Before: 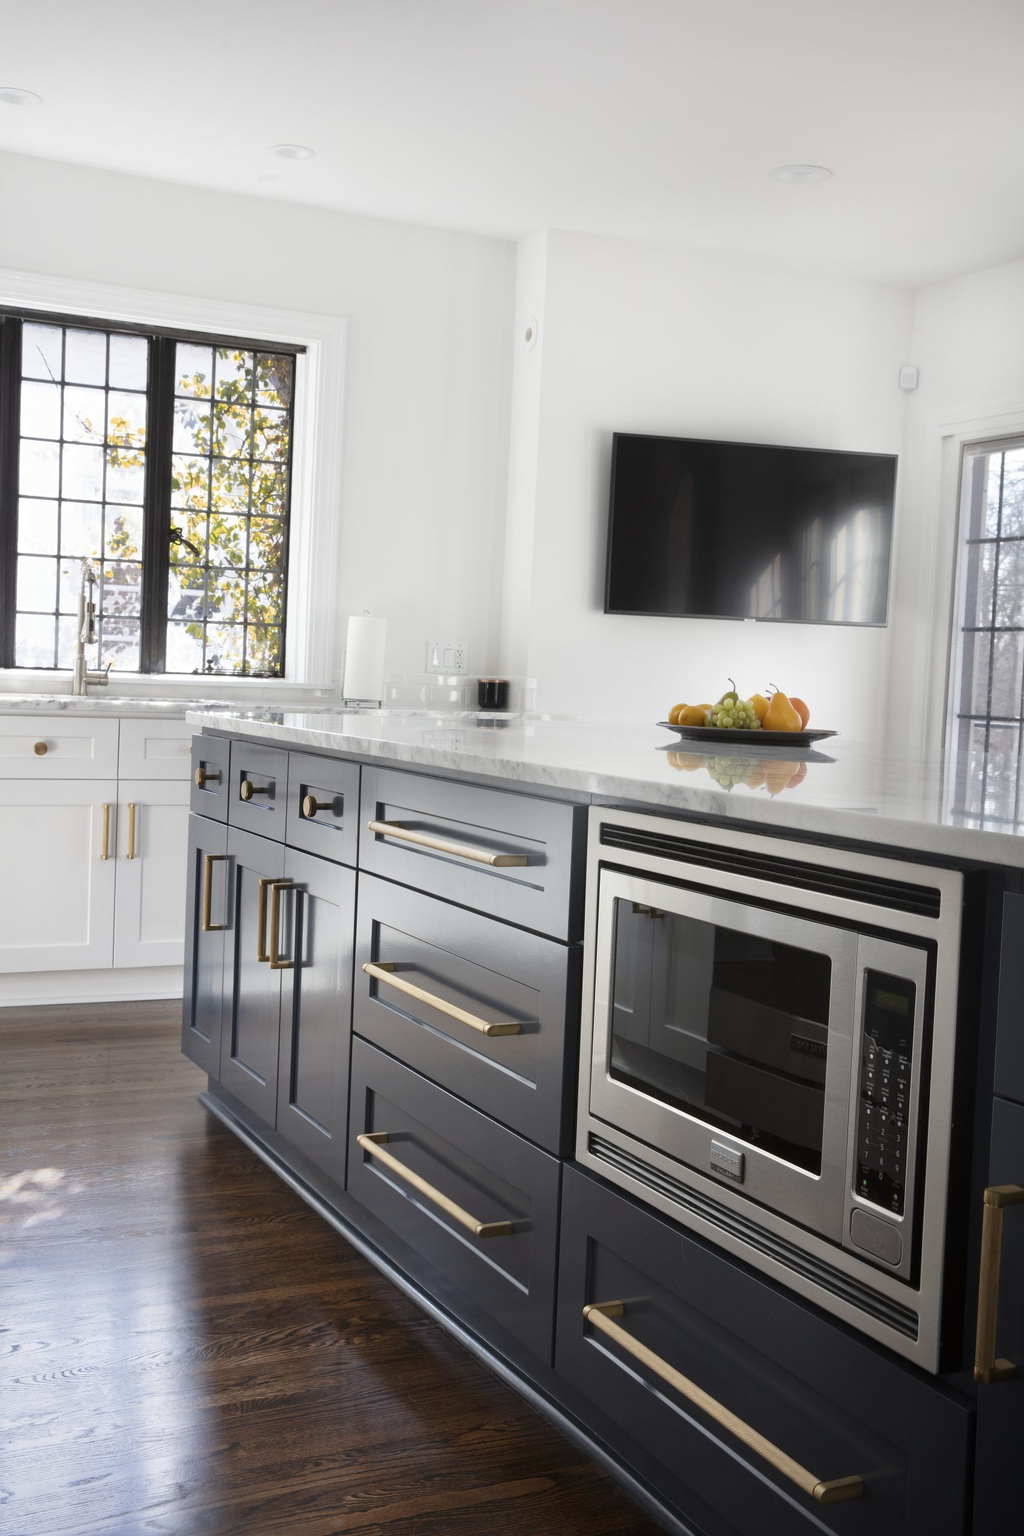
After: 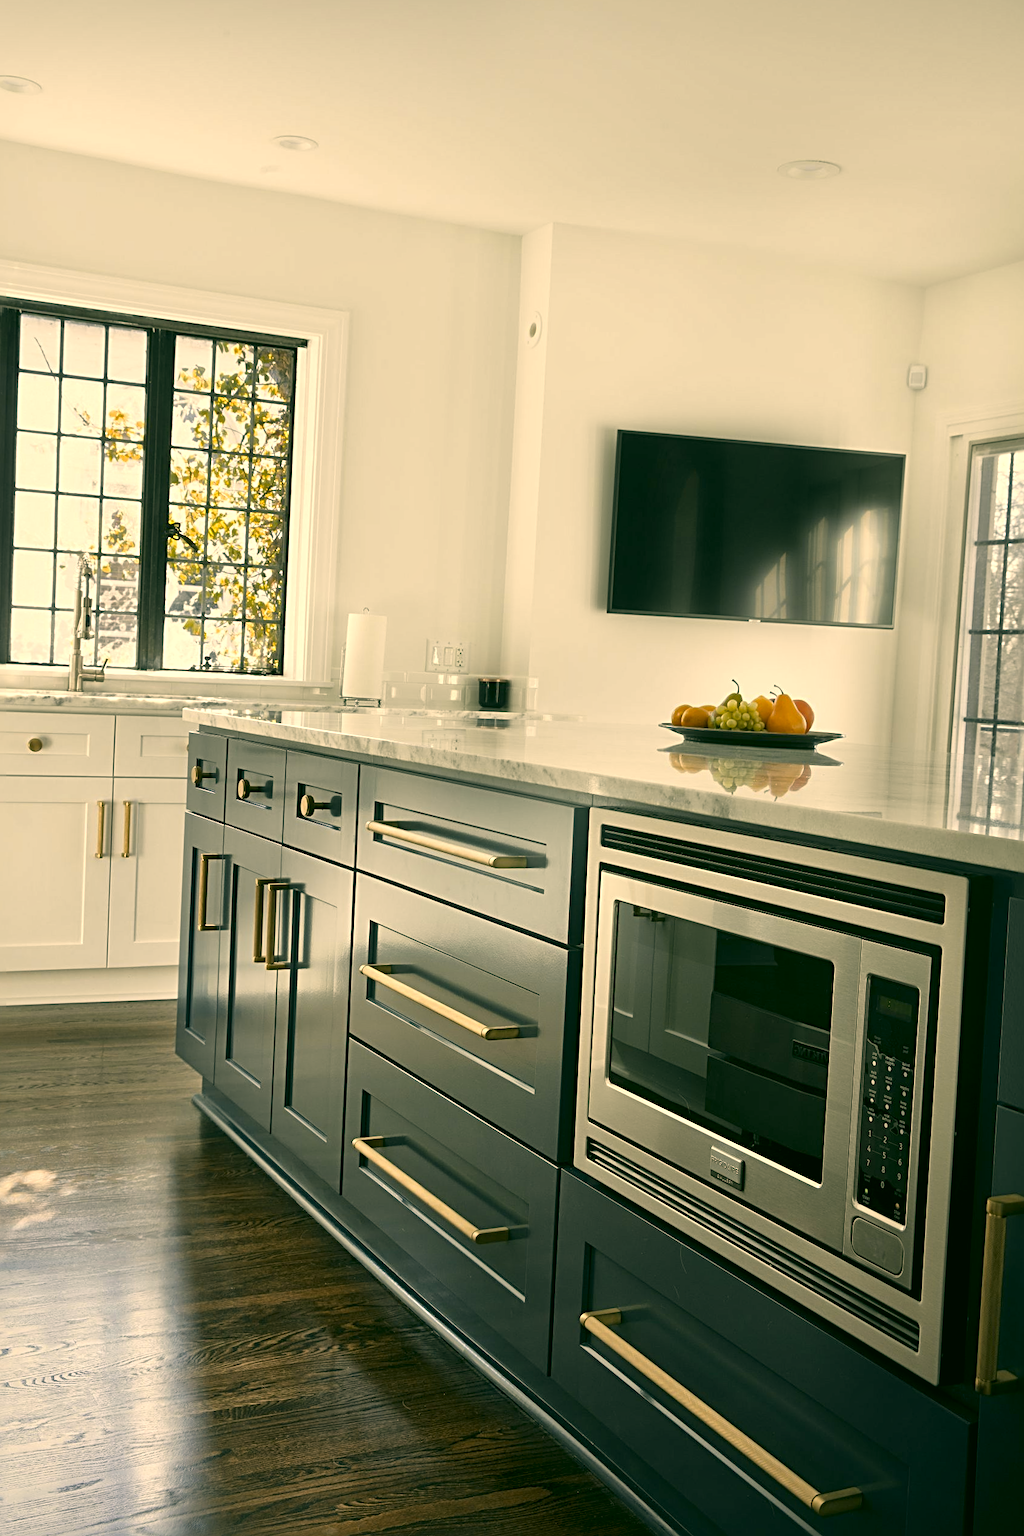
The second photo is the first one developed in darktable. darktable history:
exposure: compensate highlight preservation false
crop and rotate: angle -0.457°
sharpen: radius 3.987
color correction: highlights a* 4.81, highlights b* 24.38, shadows a* -15.78, shadows b* 3.97
local contrast: mode bilateral grid, contrast 19, coarseness 49, detail 143%, midtone range 0.2
color zones: curves: ch1 [(0.239, 0.552) (0.75, 0.5)]; ch2 [(0.25, 0.462) (0.749, 0.457)]
